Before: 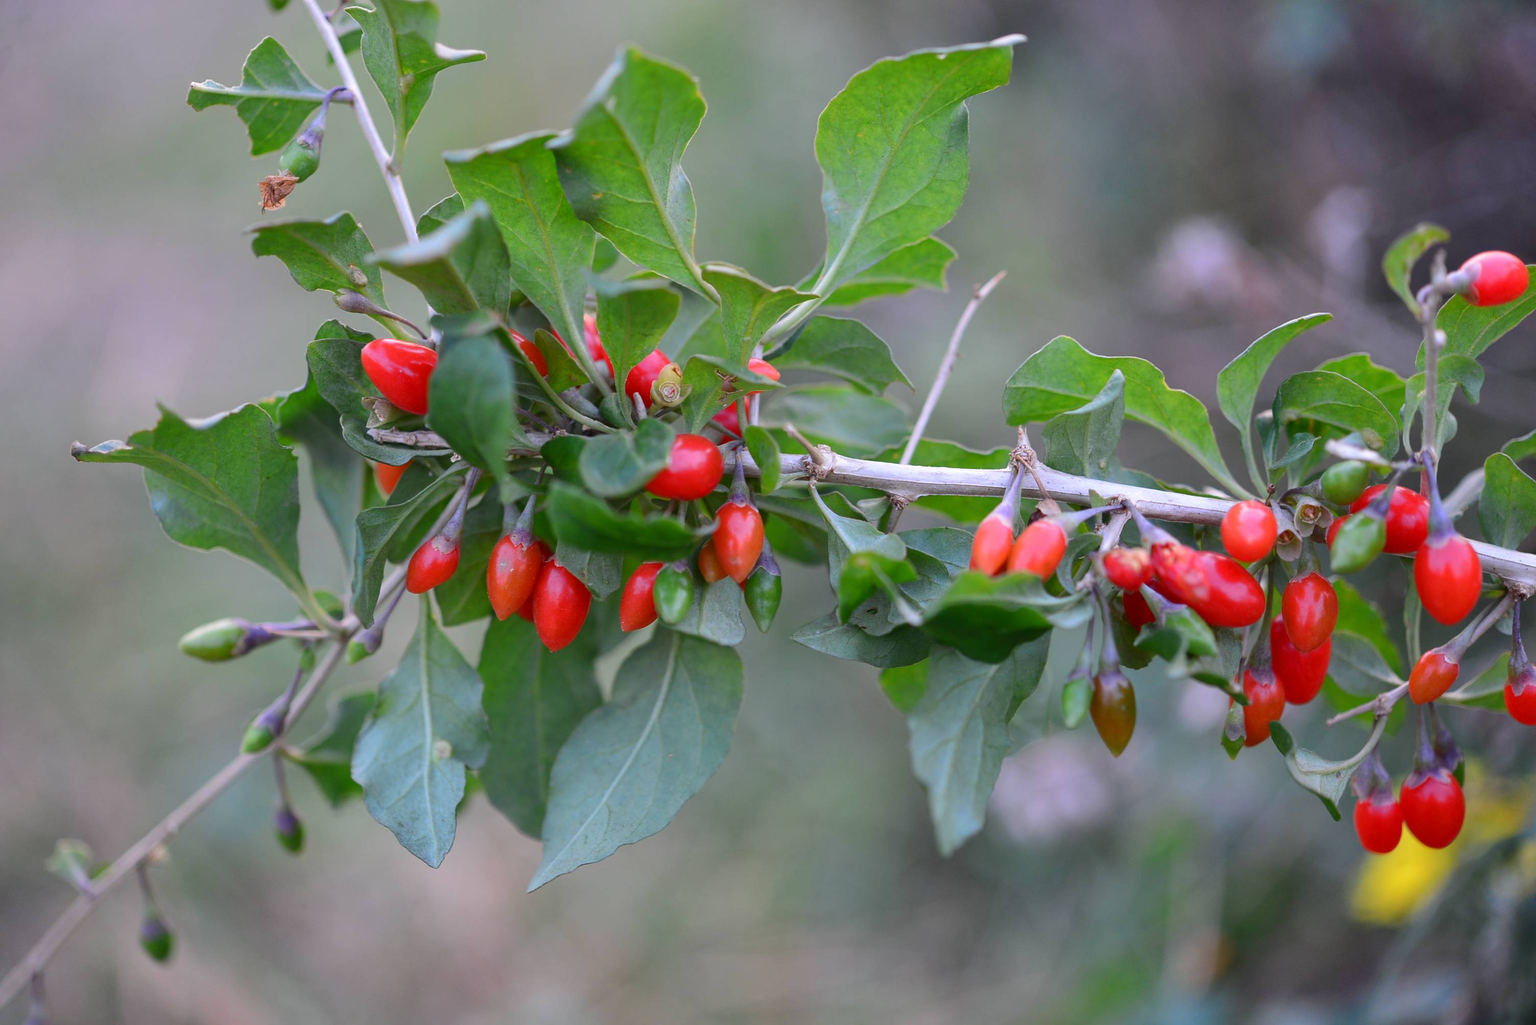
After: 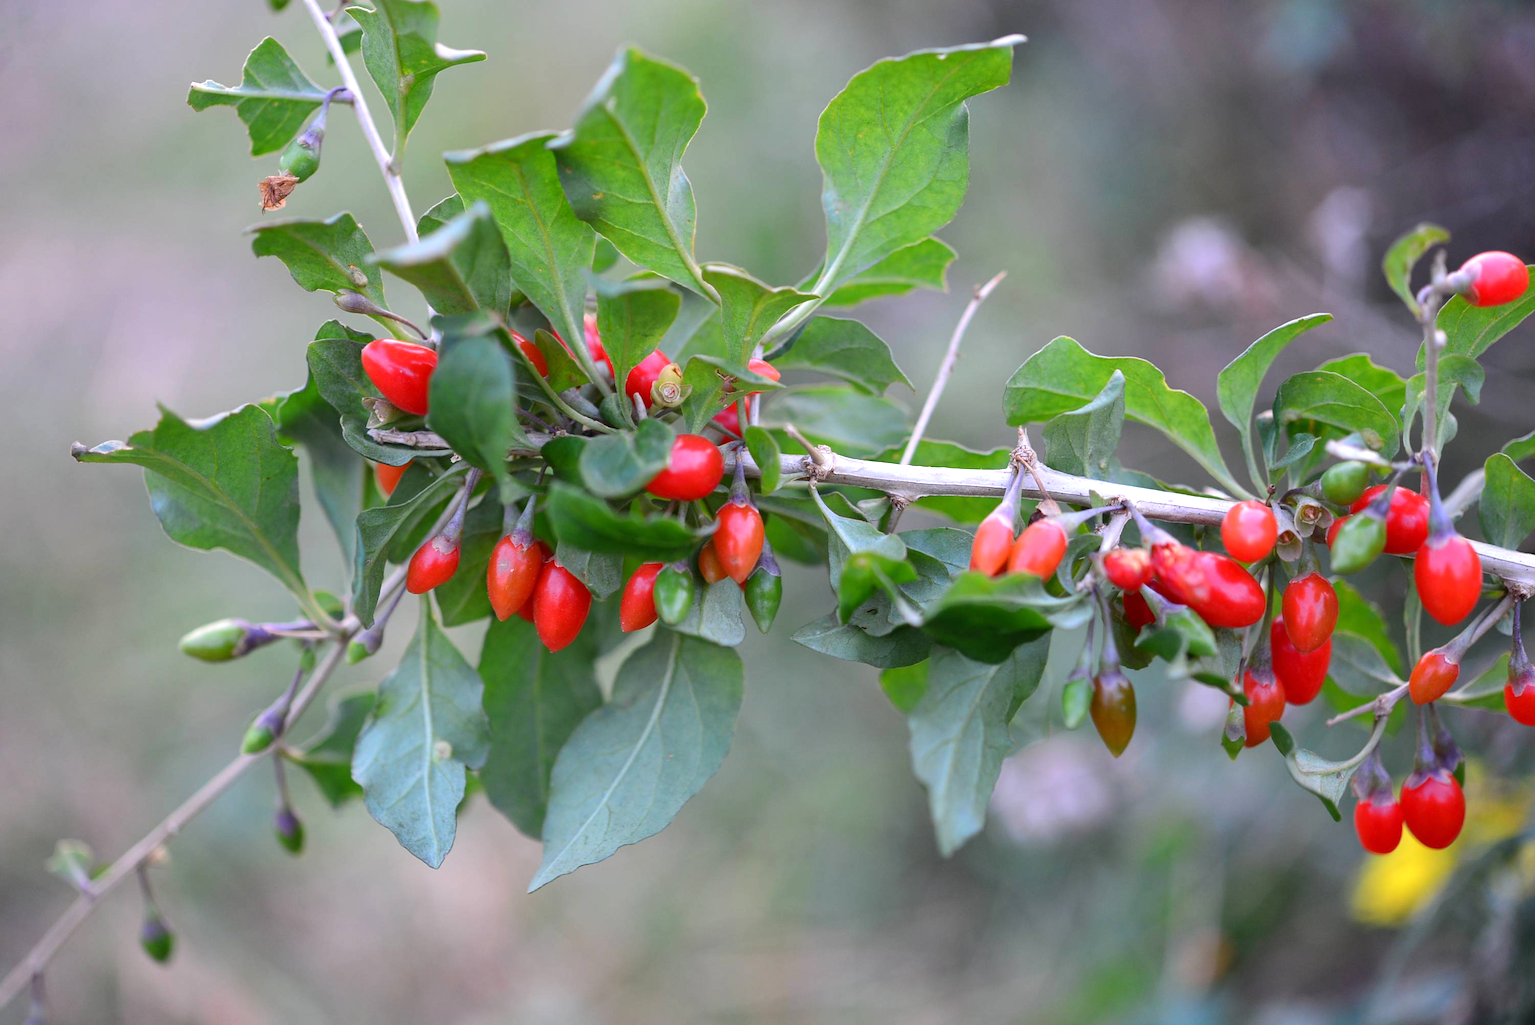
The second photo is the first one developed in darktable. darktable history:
tone equalizer: -8 EV -0.392 EV, -7 EV -0.382 EV, -6 EV -0.357 EV, -5 EV -0.248 EV, -3 EV 0.248 EV, -2 EV 0.312 EV, -1 EV 0.404 EV, +0 EV 0.421 EV
